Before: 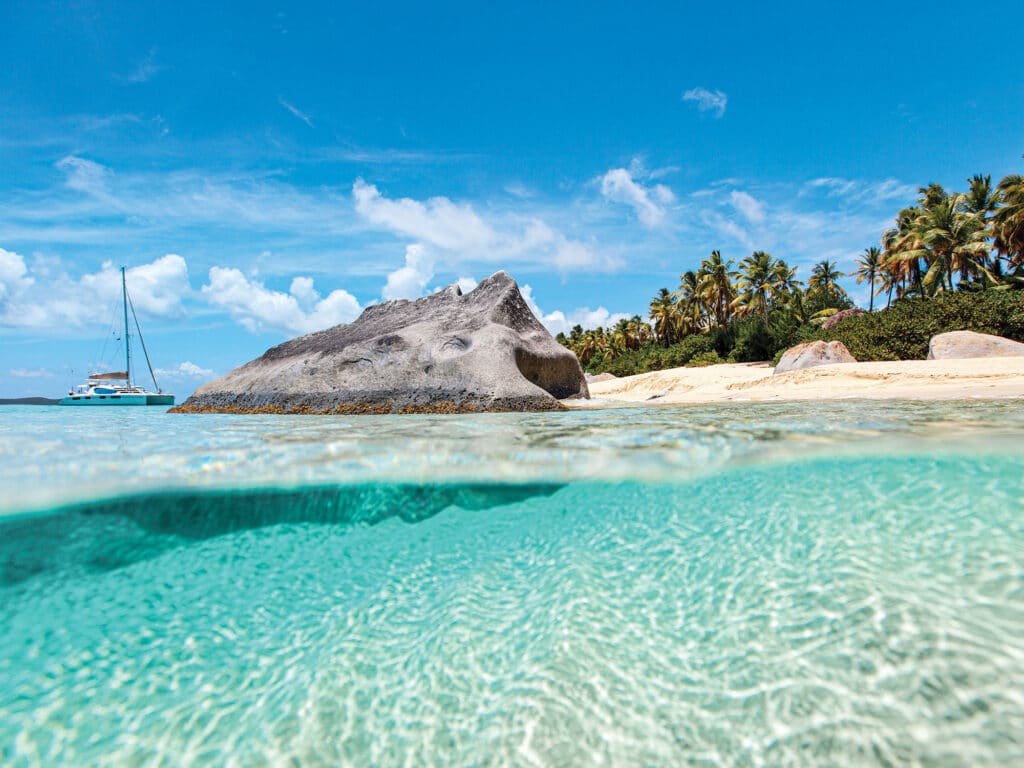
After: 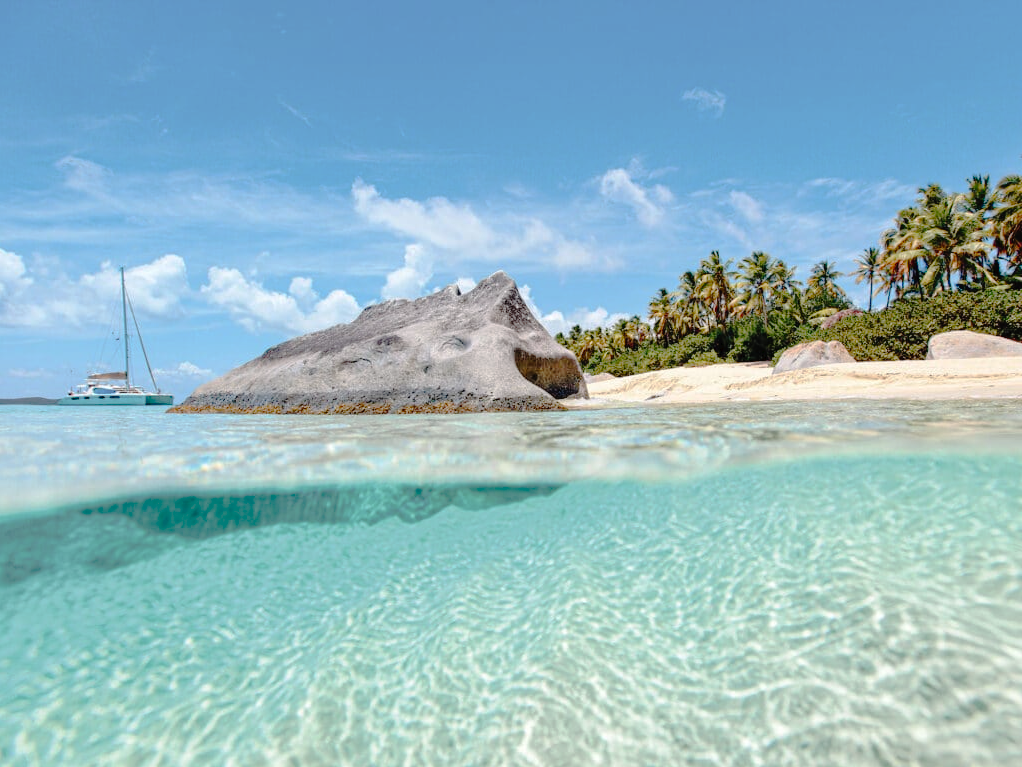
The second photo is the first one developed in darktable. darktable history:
crop and rotate: left 0.126%
tone curve: curves: ch0 [(0, 0) (0.003, 0.019) (0.011, 0.019) (0.025, 0.023) (0.044, 0.032) (0.069, 0.046) (0.1, 0.073) (0.136, 0.129) (0.177, 0.207) (0.224, 0.295) (0.277, 0.394) (0.335, 0.48) (0.399, 0.524) (0.468, 0.575) (0.543, 0.628) (0.623, 0.684) (0.709, 0.739) (0.801, 0.808) (0.898, 0.9) (1, 1)], preserve colors none
